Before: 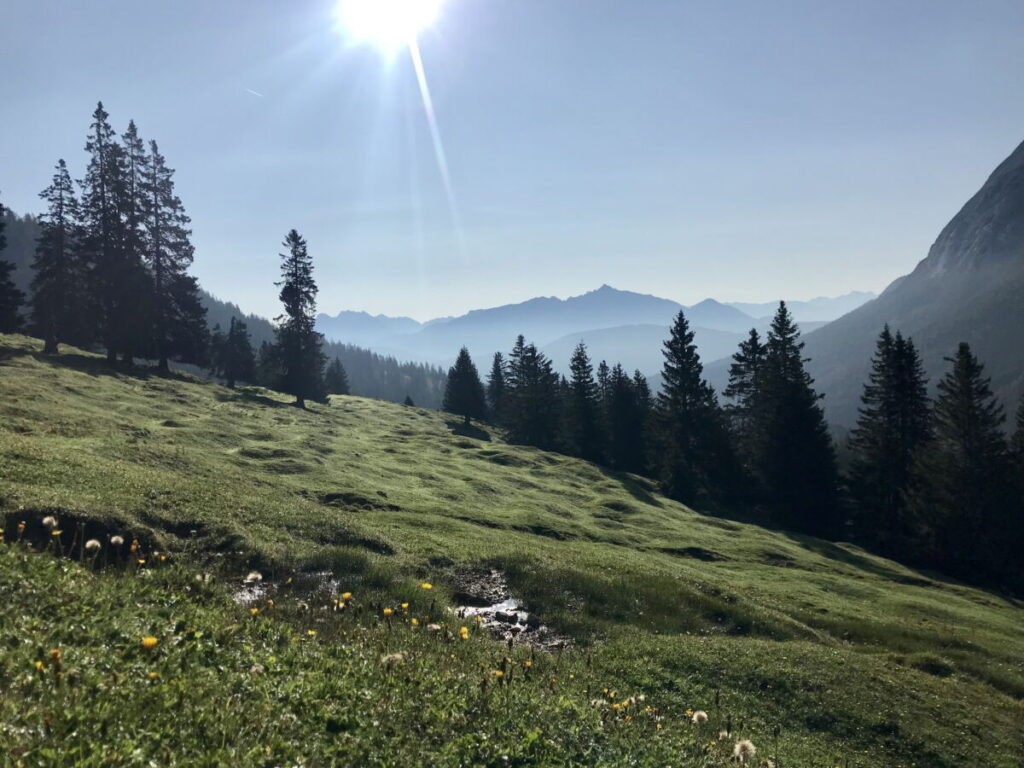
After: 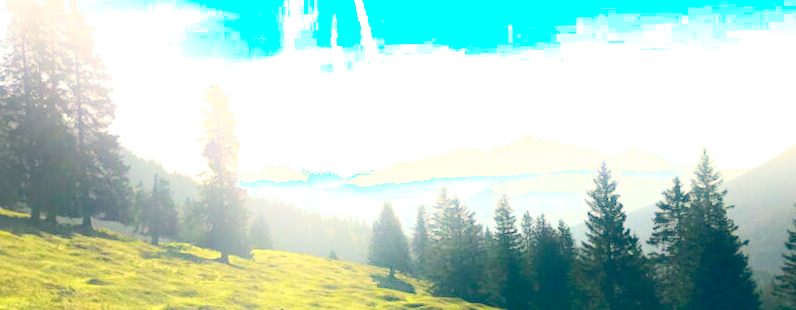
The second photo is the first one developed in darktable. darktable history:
crop: left 7.036%, top 18.398%, right 14.379%, bottom 40.043%
exposure: black level correction 0.001, exposure 1.84 EV, compensate highlight preservation false
color balance rgb: shadows lift › hue 87.51°, highlights gain › chroma 0.68%, highlights gain › hue 55.1°, global offset › chroma 0.13%, global offset › hue 253.66°, linear chroma grading › global chroma 0.5%, perceptual saturation grading › global saturation 16.38%
rotate and perspective: rotation -1°, crop left 0.011, crop right 0.989, crop top 0.025, crop bottom 0.975
contrast brightness saturation: contrast -0.28
shadows and highlights: shadows -21.3, highlights 100, soften with gaussian
color correction: highlights a* 5.3, highlights b* 24.26, shadows a* -15.58, shadows b* 4.02
